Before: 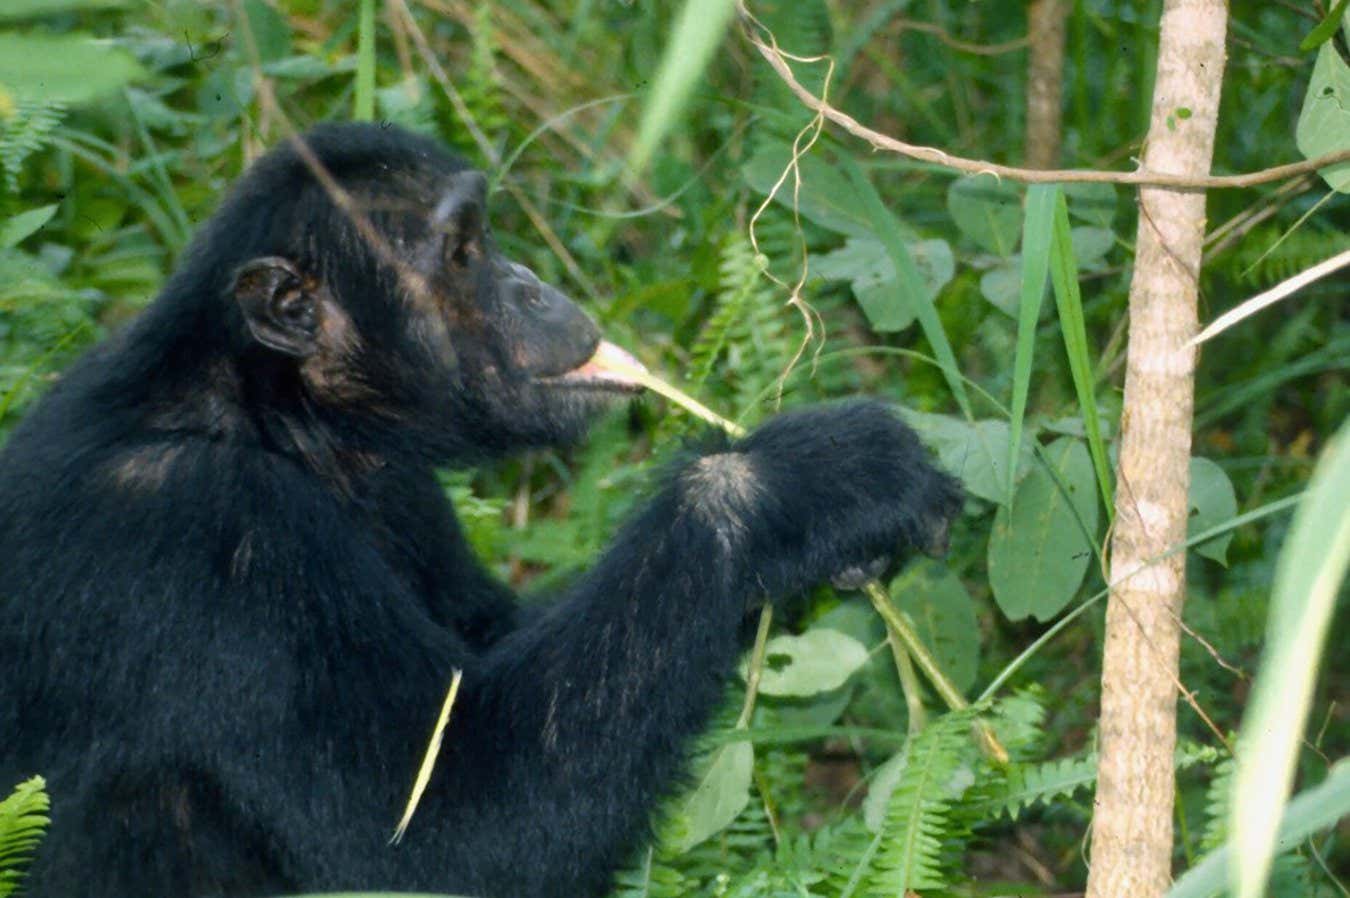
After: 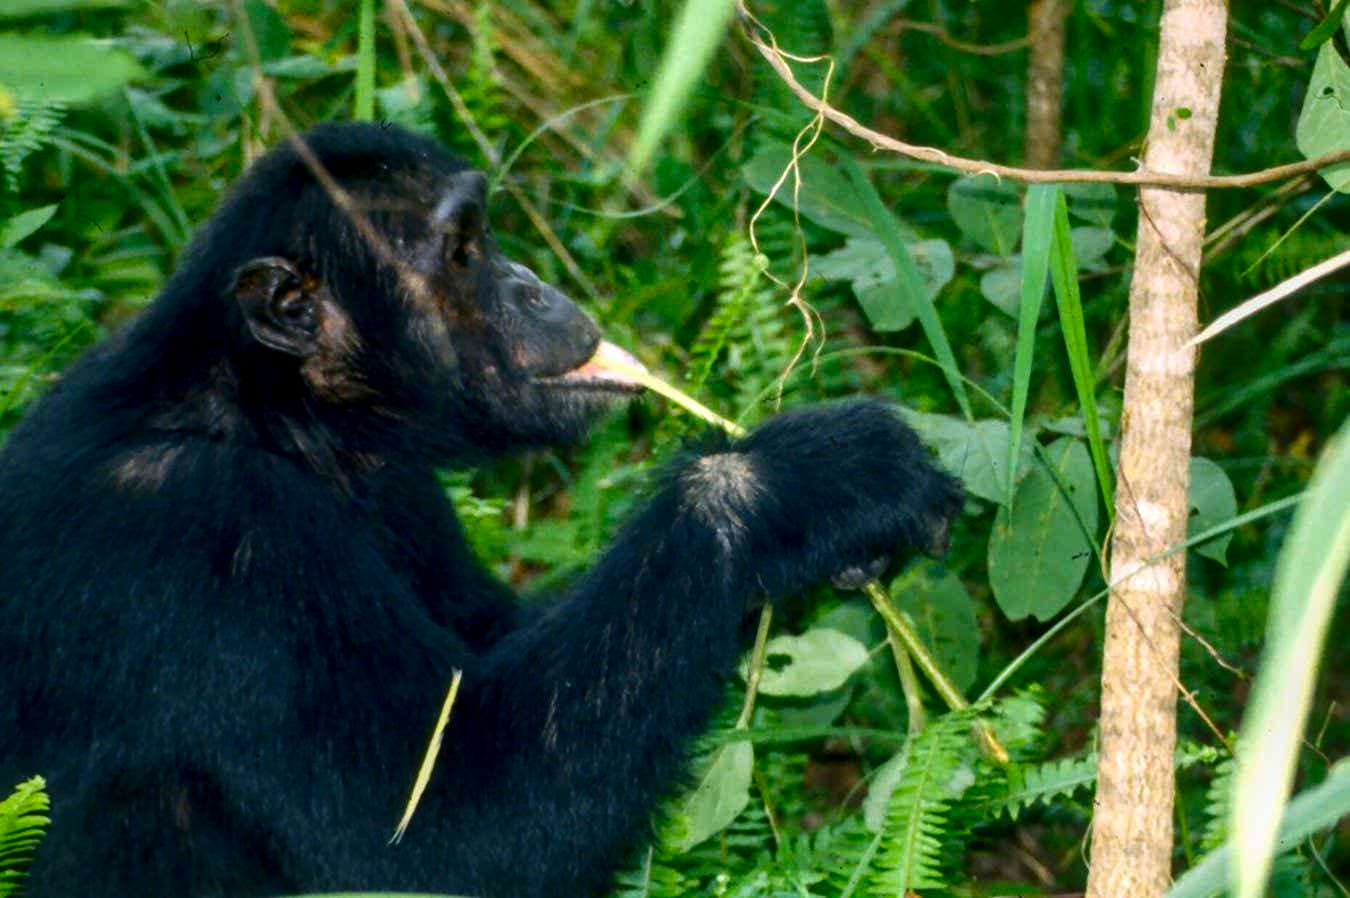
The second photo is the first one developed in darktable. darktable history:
contrast brightness saturation: contrast 0.121, brightness -0.118, saturation 0.204
color correction: highlights b* -0.011, saturation 1.13
local contrast: detail 130%
